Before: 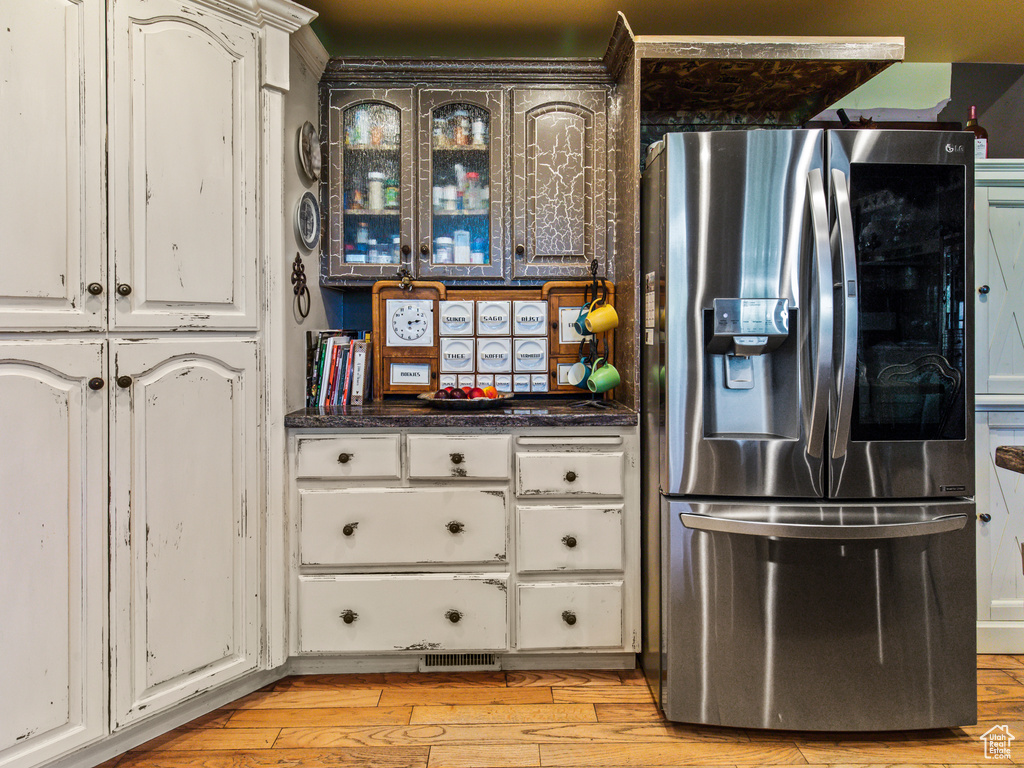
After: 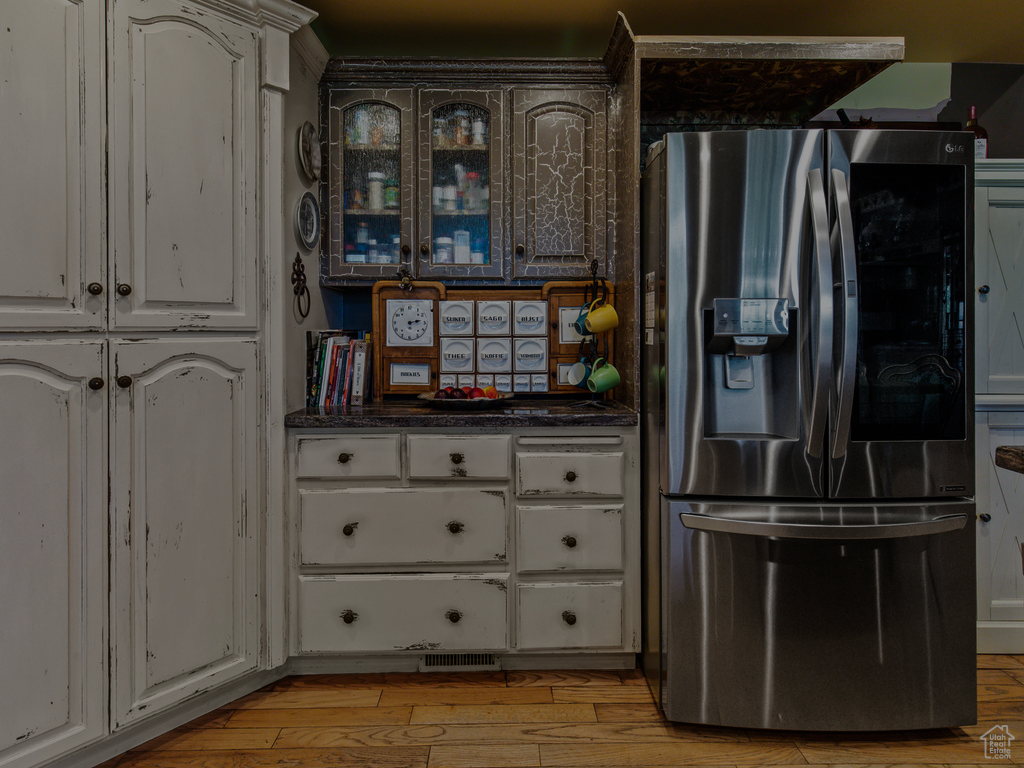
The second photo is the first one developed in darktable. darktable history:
tone equalizer: -8 EV -1.98 EV, -7 EV -1.99 EV, -6 EV -1.97 EV, -5 EV -1.98 EV, -4 EV -1.98 EV, -3 EV -1.99 EV, -2 EV -2 EV, -1 EV -1.61 EV, +0 EV -1.97 EV, edges refinement/feathering 500, mask exposure compensation -1.57 EV, preserve details no
color balance rgb: perceptual saturation grading › global saturation 0.226%
